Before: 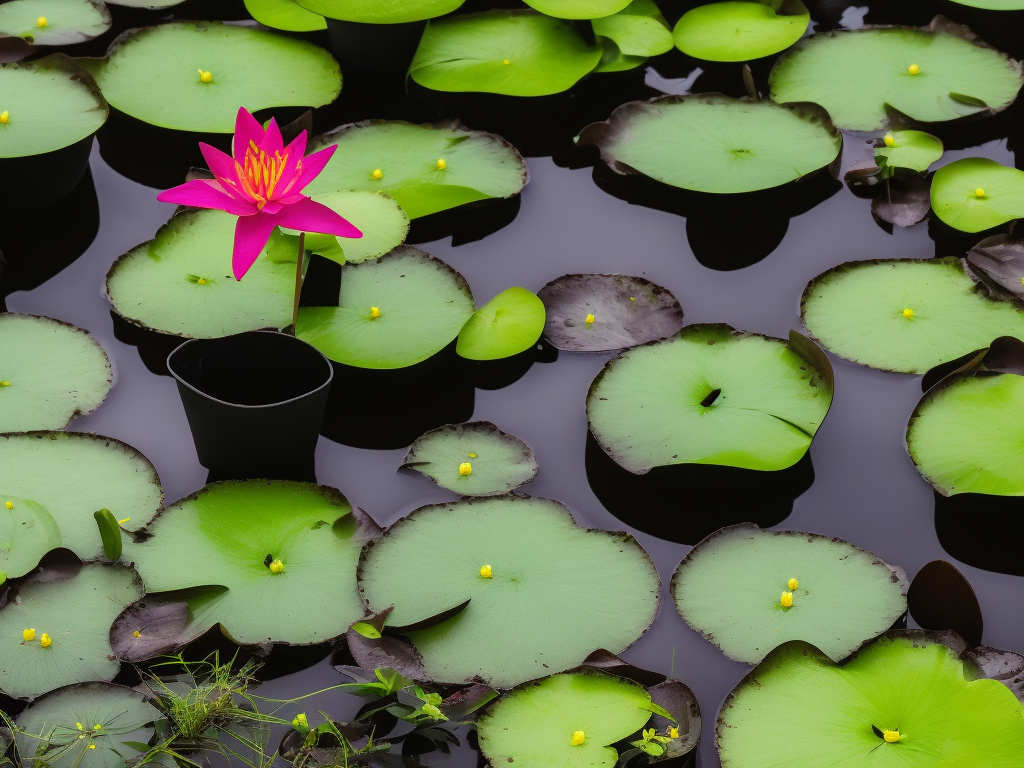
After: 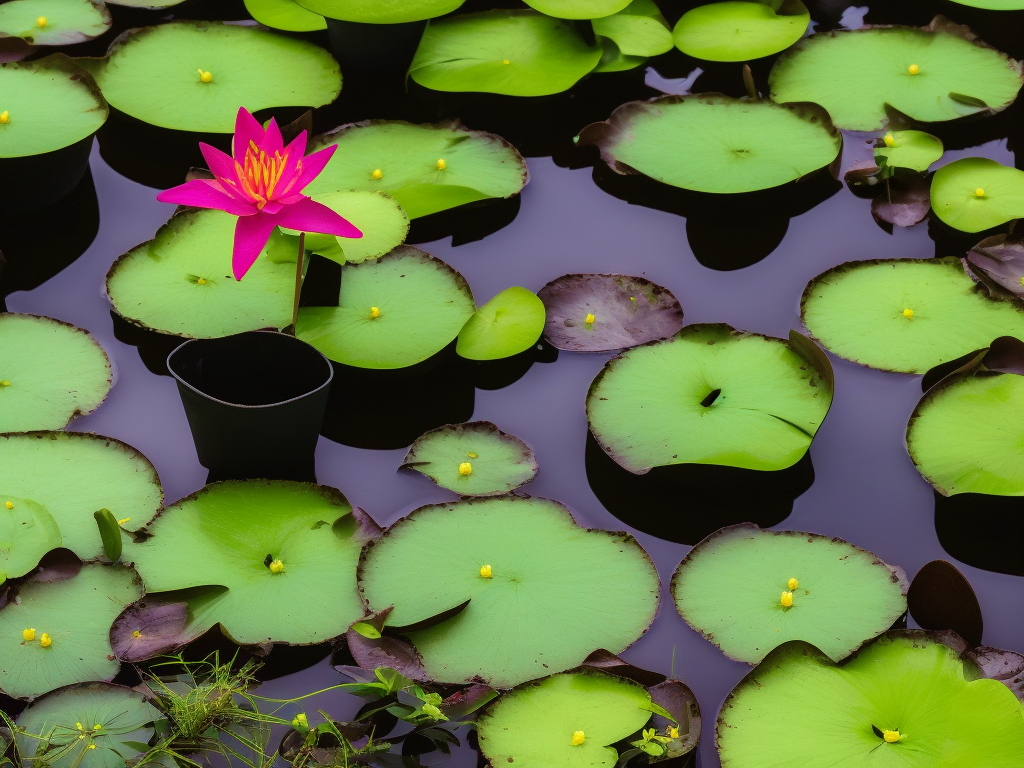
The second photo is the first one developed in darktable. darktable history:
color balance rgb: perceptual saturation grading › global saturation 0.858%
tone equalizer: luminance estimator HSV value / RGB max
velvia: strength 74.9%
